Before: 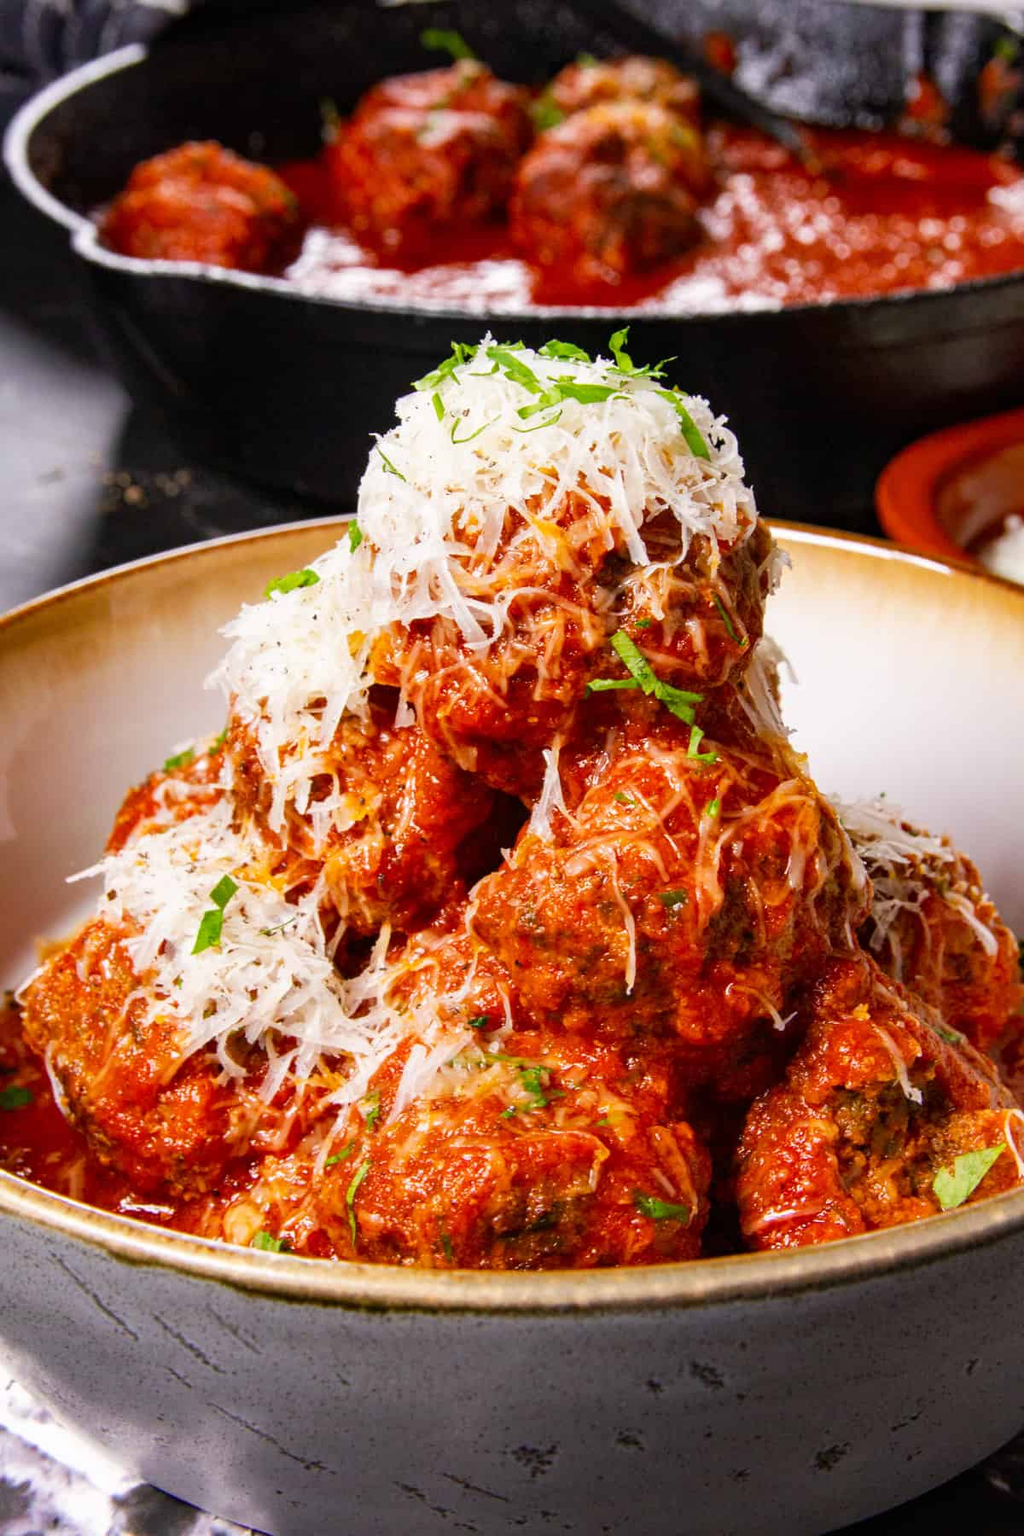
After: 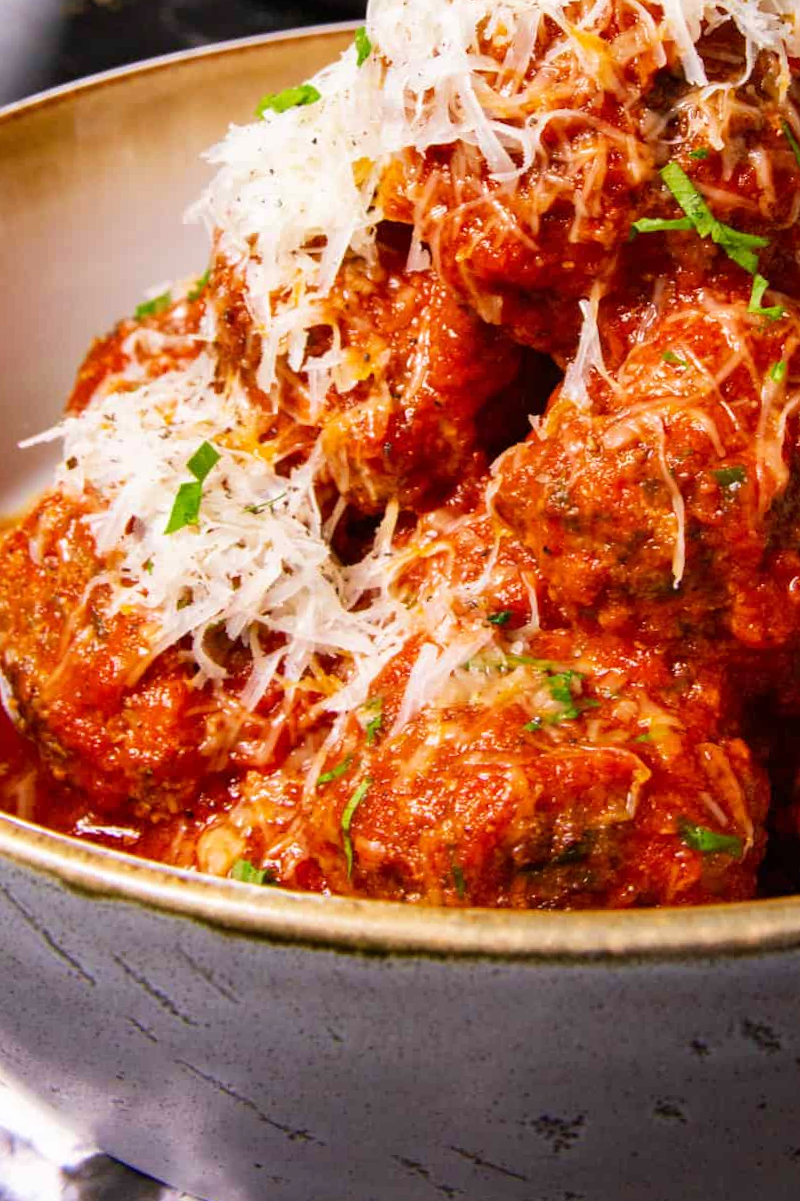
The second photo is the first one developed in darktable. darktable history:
velvia: on, module defaults
crop and rotate: angle -0.82°, left 3.85%, top 31.828%, right 27.992%
